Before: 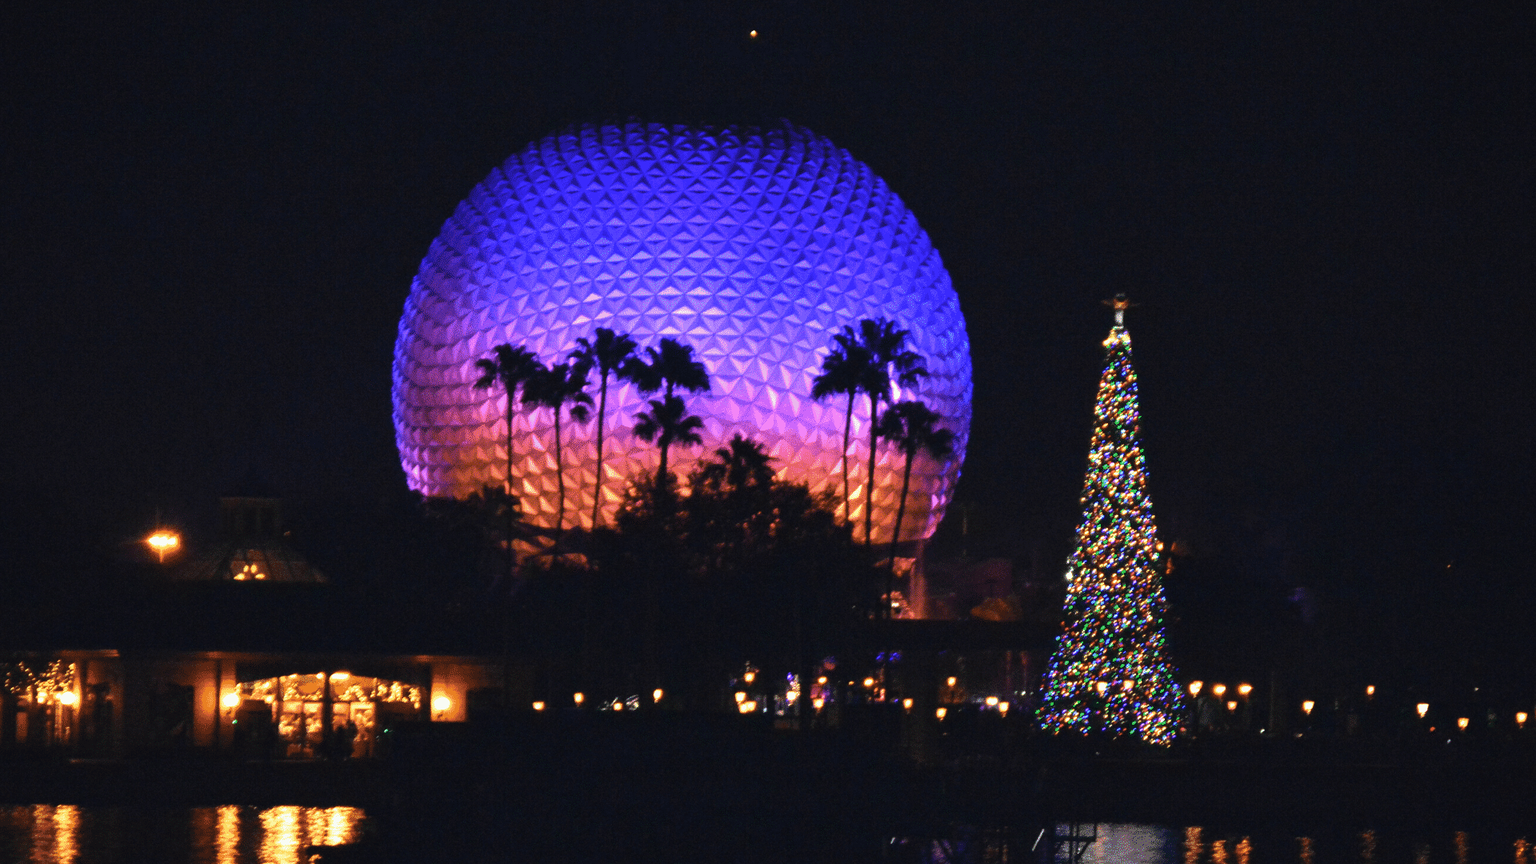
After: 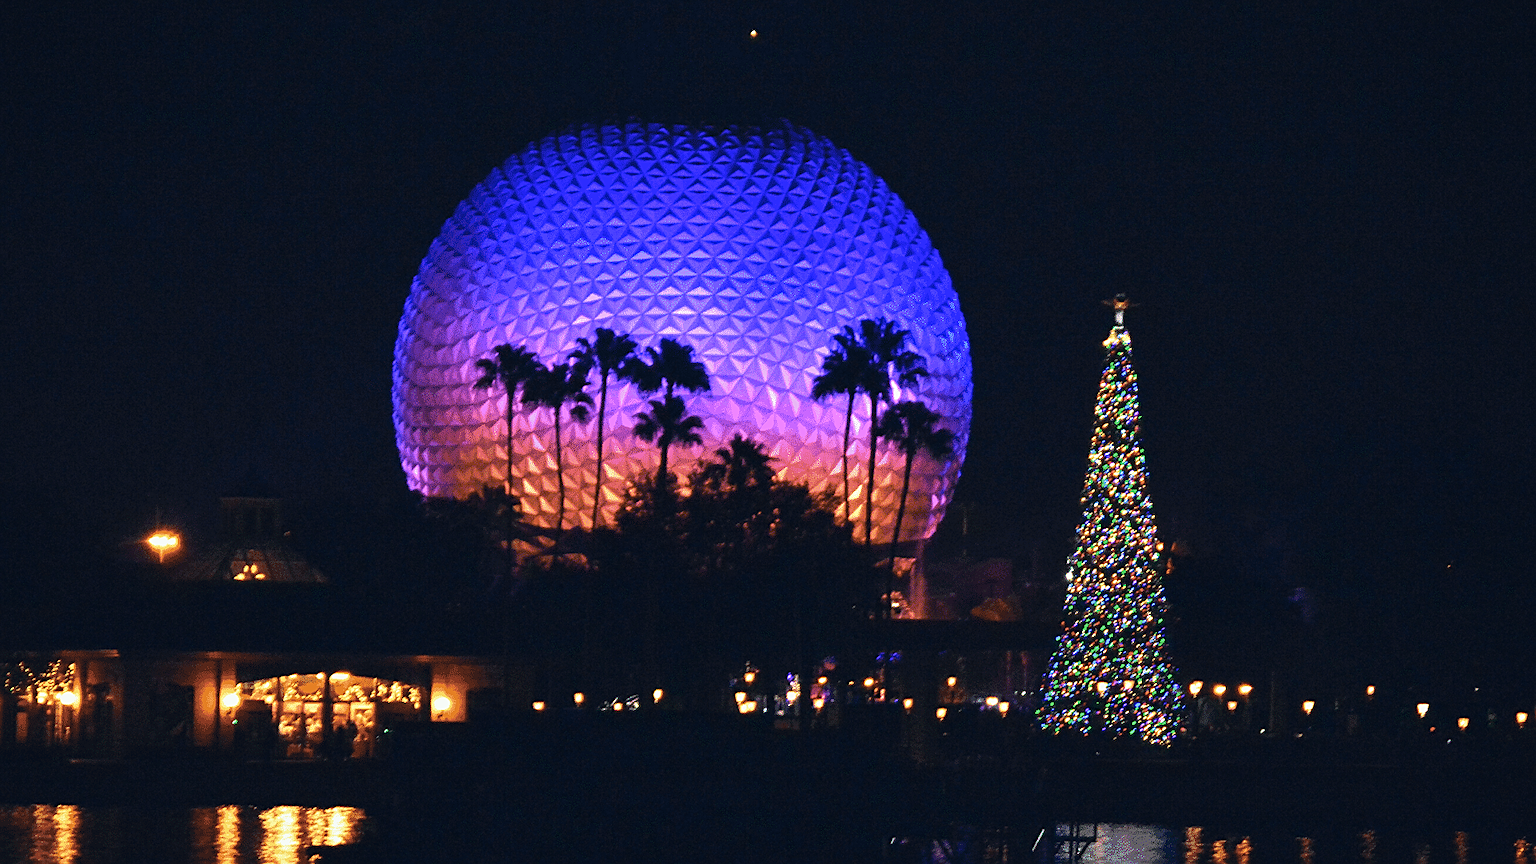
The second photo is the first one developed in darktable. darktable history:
white balance: red 0.983, blue 1.036
color correction: highlights a* 0.207, highlights b* 2.7, shadows a* -0.874, shadows b* -4.78
sharpen: on, module defaults
